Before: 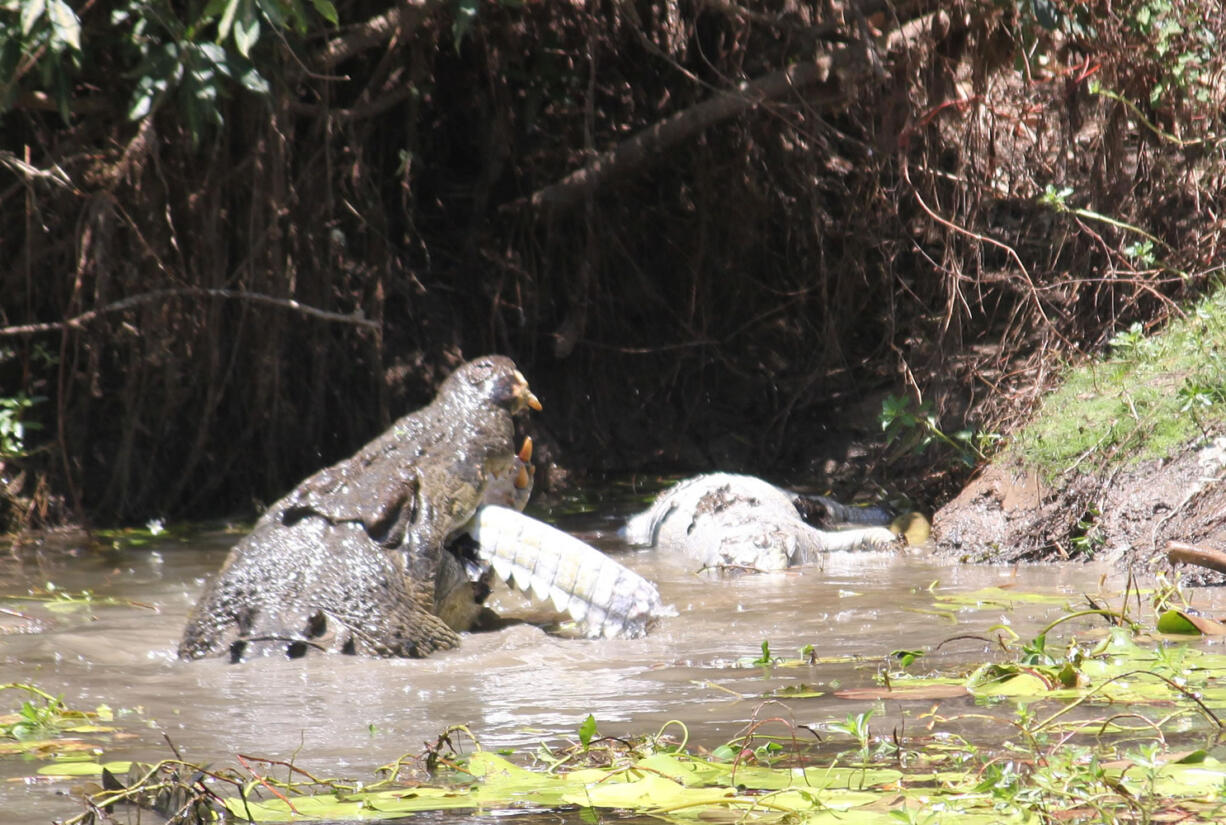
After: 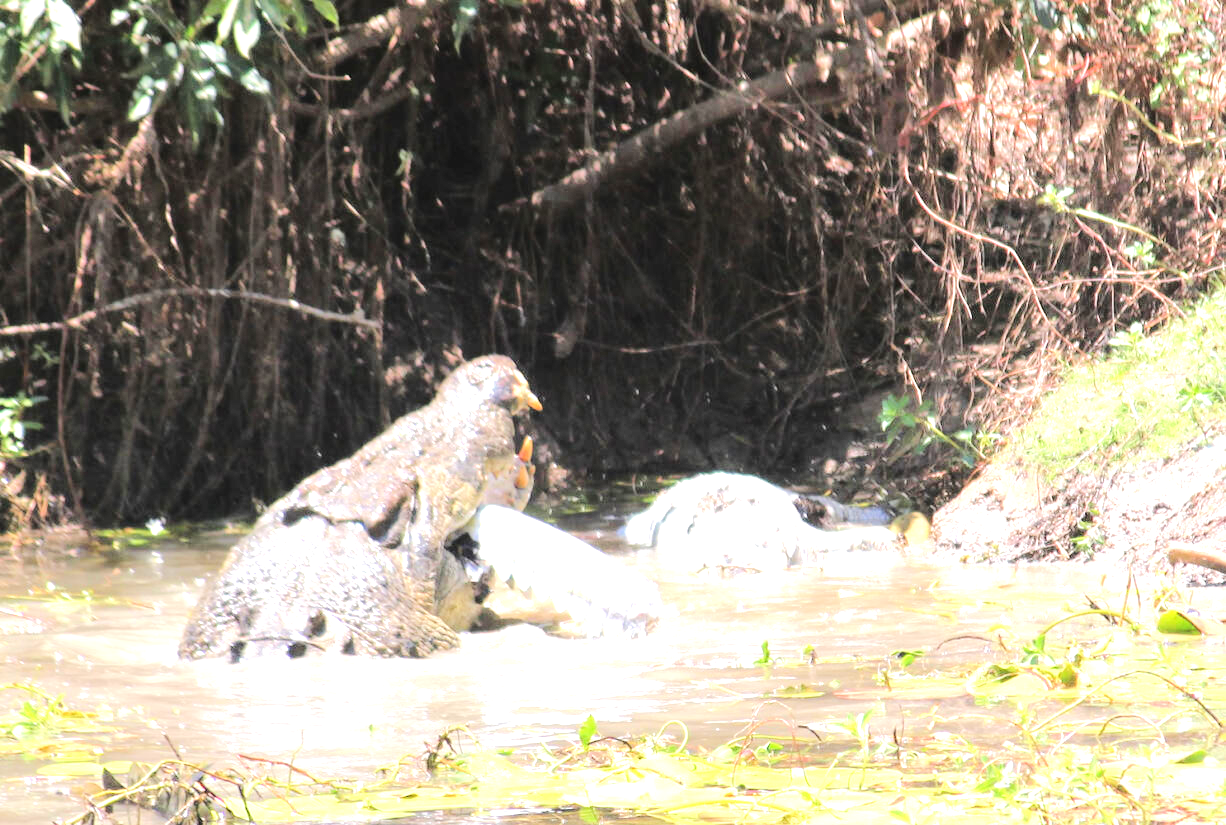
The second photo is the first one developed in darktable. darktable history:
tone equalizer: -7 EV 0.151 EV, -6 EV 0.563 EV, -5 EV 1.14 EV, -4 EV 1.32 EV, -3 EV 1.12 EV, -2 EV 0.6 EV, -1 EV 0.167 EV, edges refinement/feathering 500, mask exposure compensation -1.57 EV, preserve details no
exposure: black level correction 0, exposure 1 EV, compensate highlight preservation false
